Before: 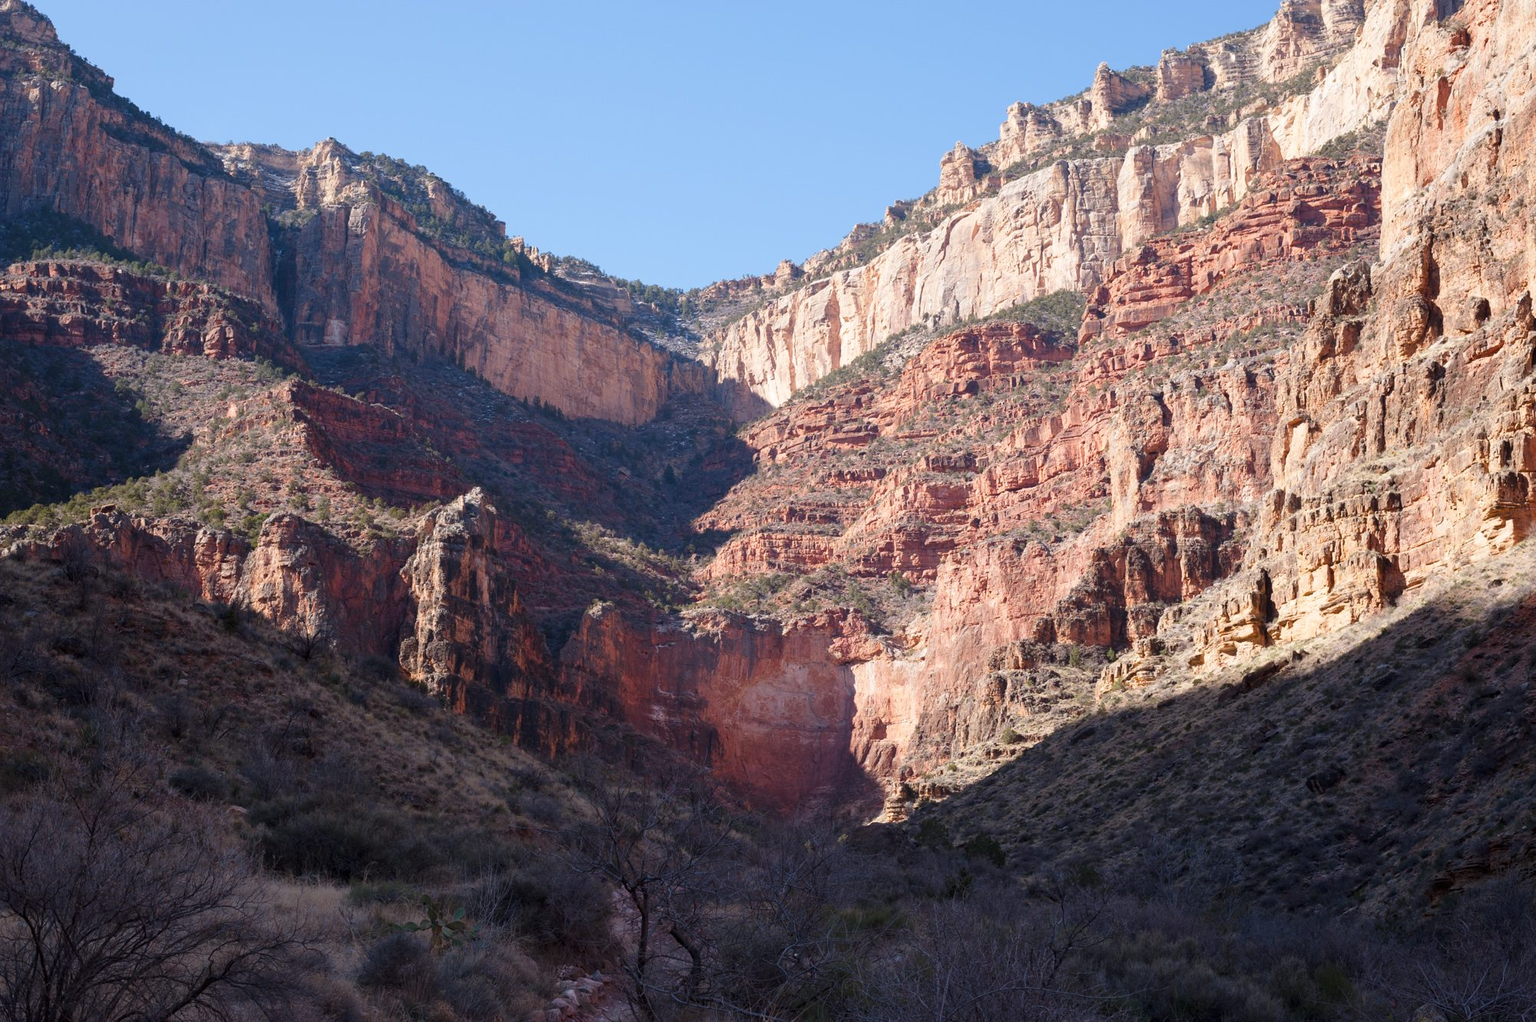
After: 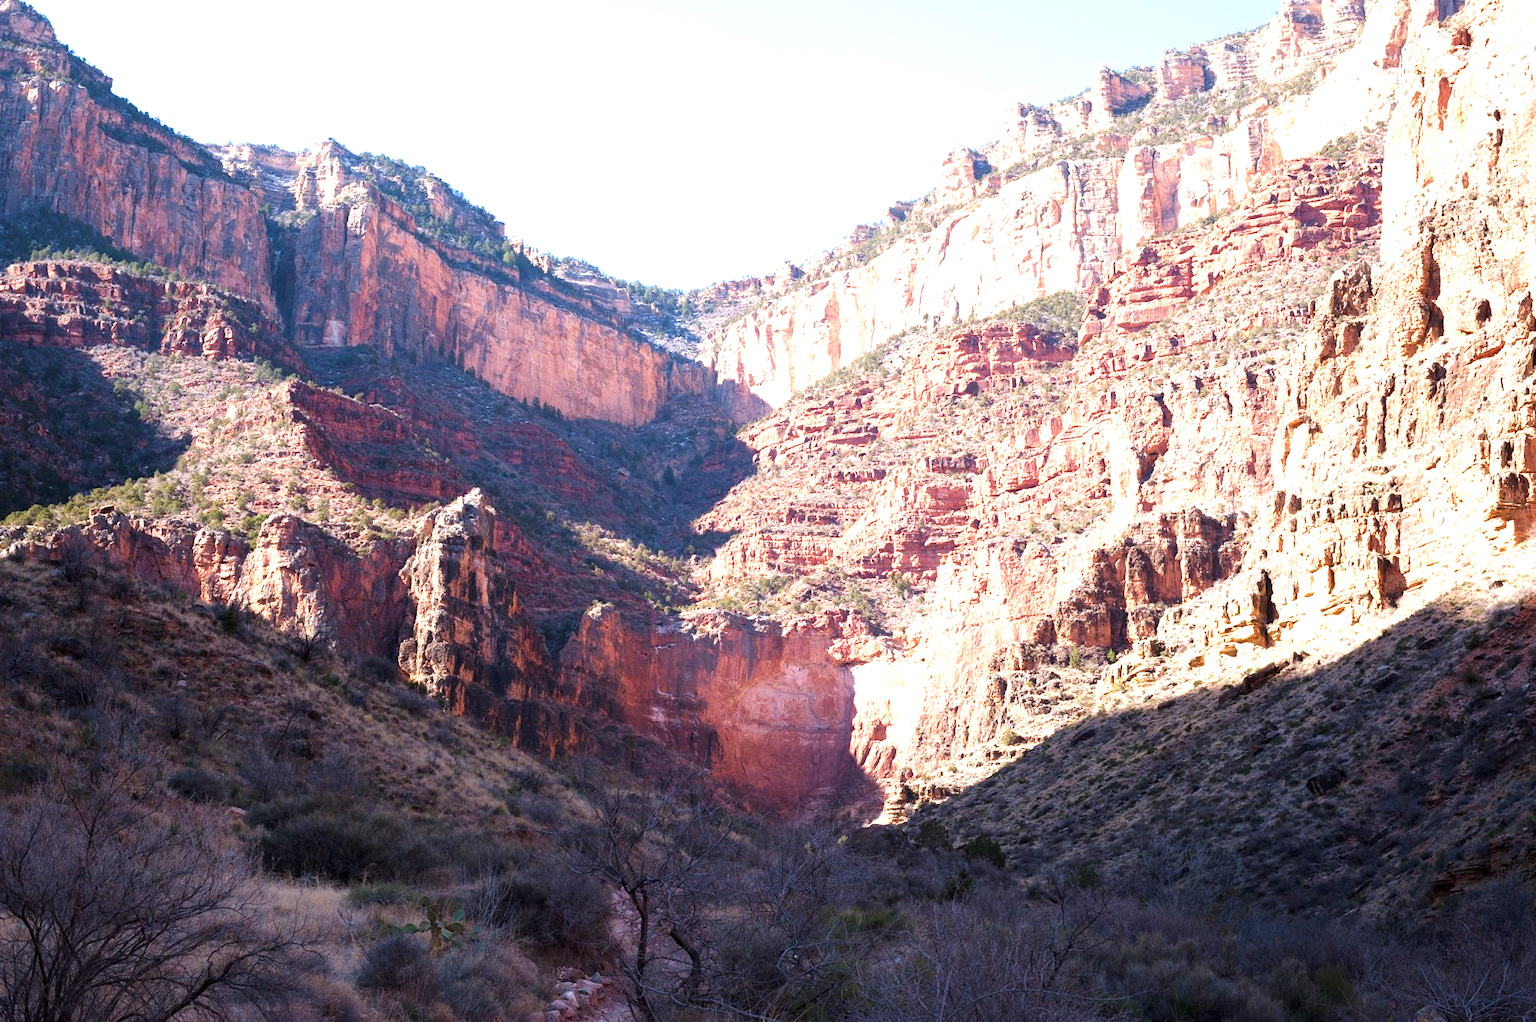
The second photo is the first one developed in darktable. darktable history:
exposure: exposure 0.601 EV, compensate highlight preservation false
crop and rotate: left 0.111%, bottom 0.01%
tone equalizer: -8 EV -0.771 EV, -7 EV -0.67 EV, -6 EV -0.565 EV, -5 EV -0.363 EV, -3 EV 0.388 EV, -2 EV 0.6 EV, -1 EV 0.675 EV, +0 EV 0.75 EV
velvia: on, module defaults
